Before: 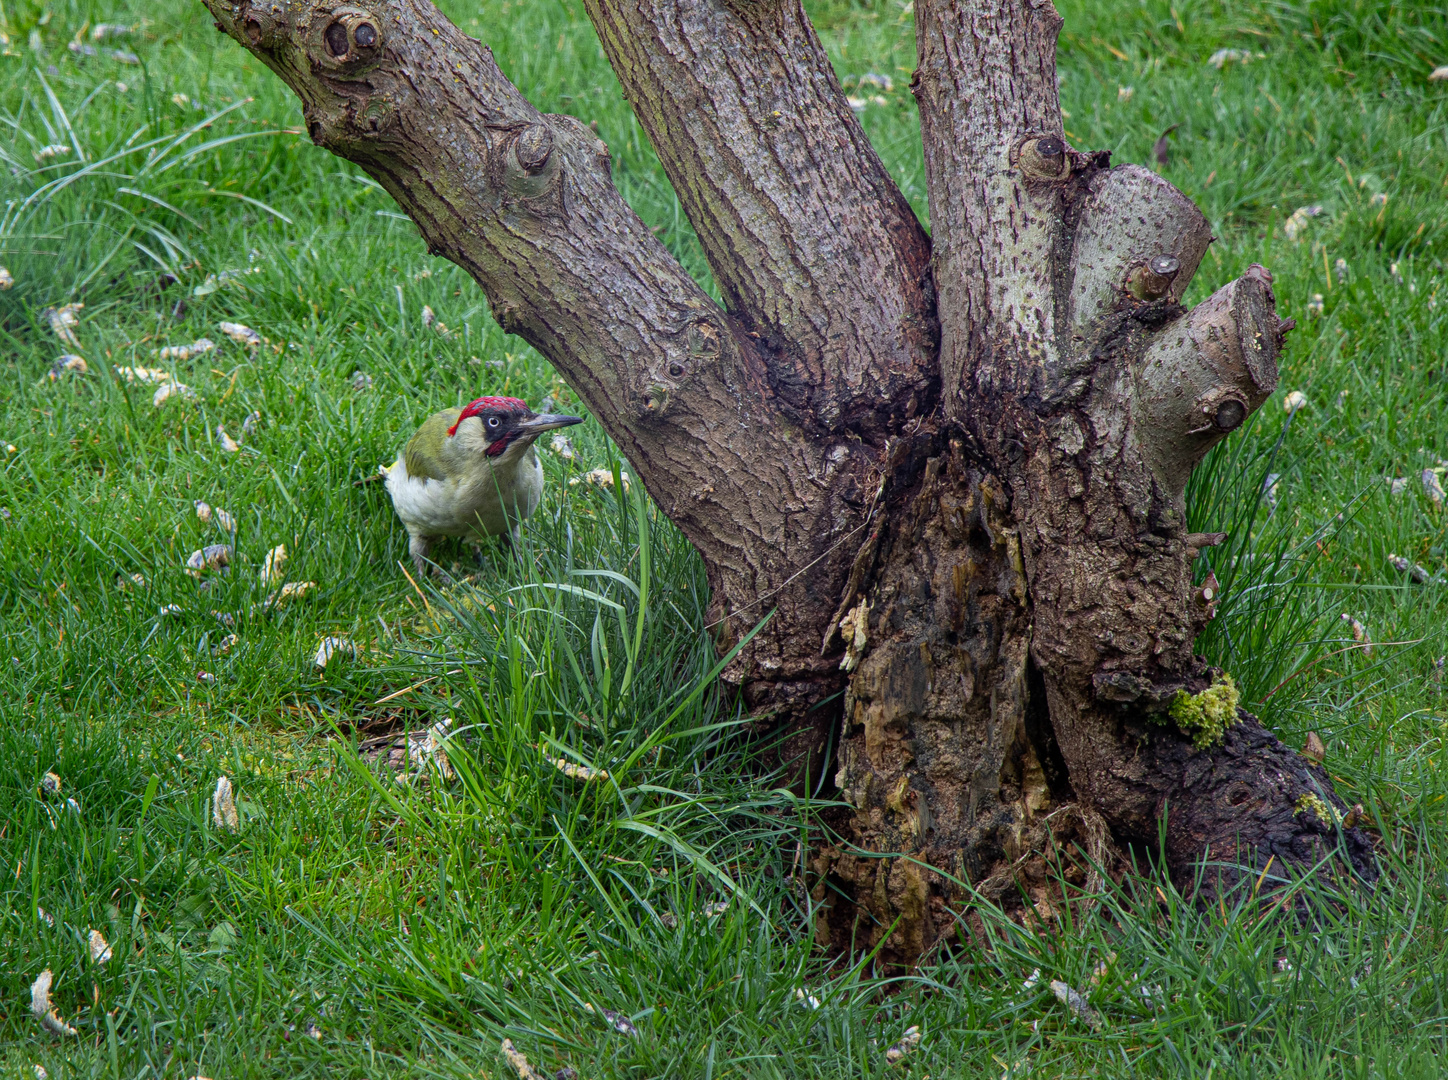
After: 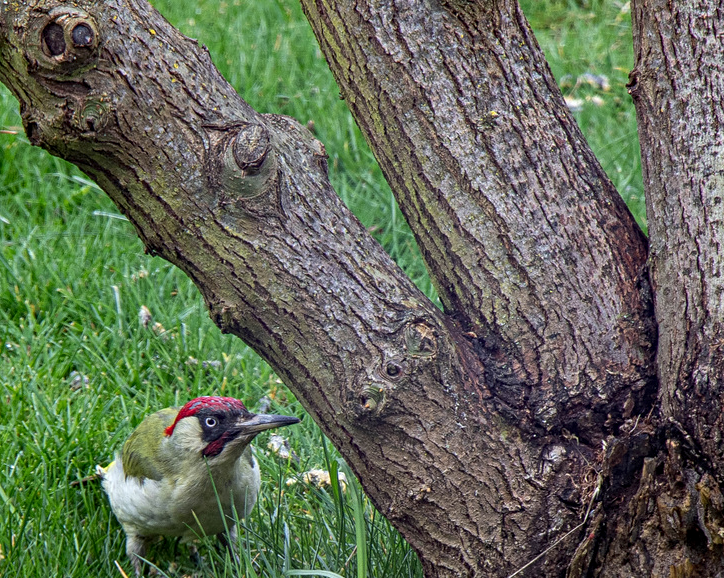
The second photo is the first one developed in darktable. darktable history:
crop: left 19.556%, right 30.401%, bottom 46.458%
contrast equalizer: octaves 7, y [[0.509, 0.514, 0.523, 0.542, 0.578, 0.603], [0.5 ×6], [0.509, 0.514, 0.523, 0.542, 0.578, 0.603], [0.001, 0.002, 0.003, 0.005, 0.01, 0.013], [0.001, 0.002, 0.003, 0.005, 0.01, 0.013]]
